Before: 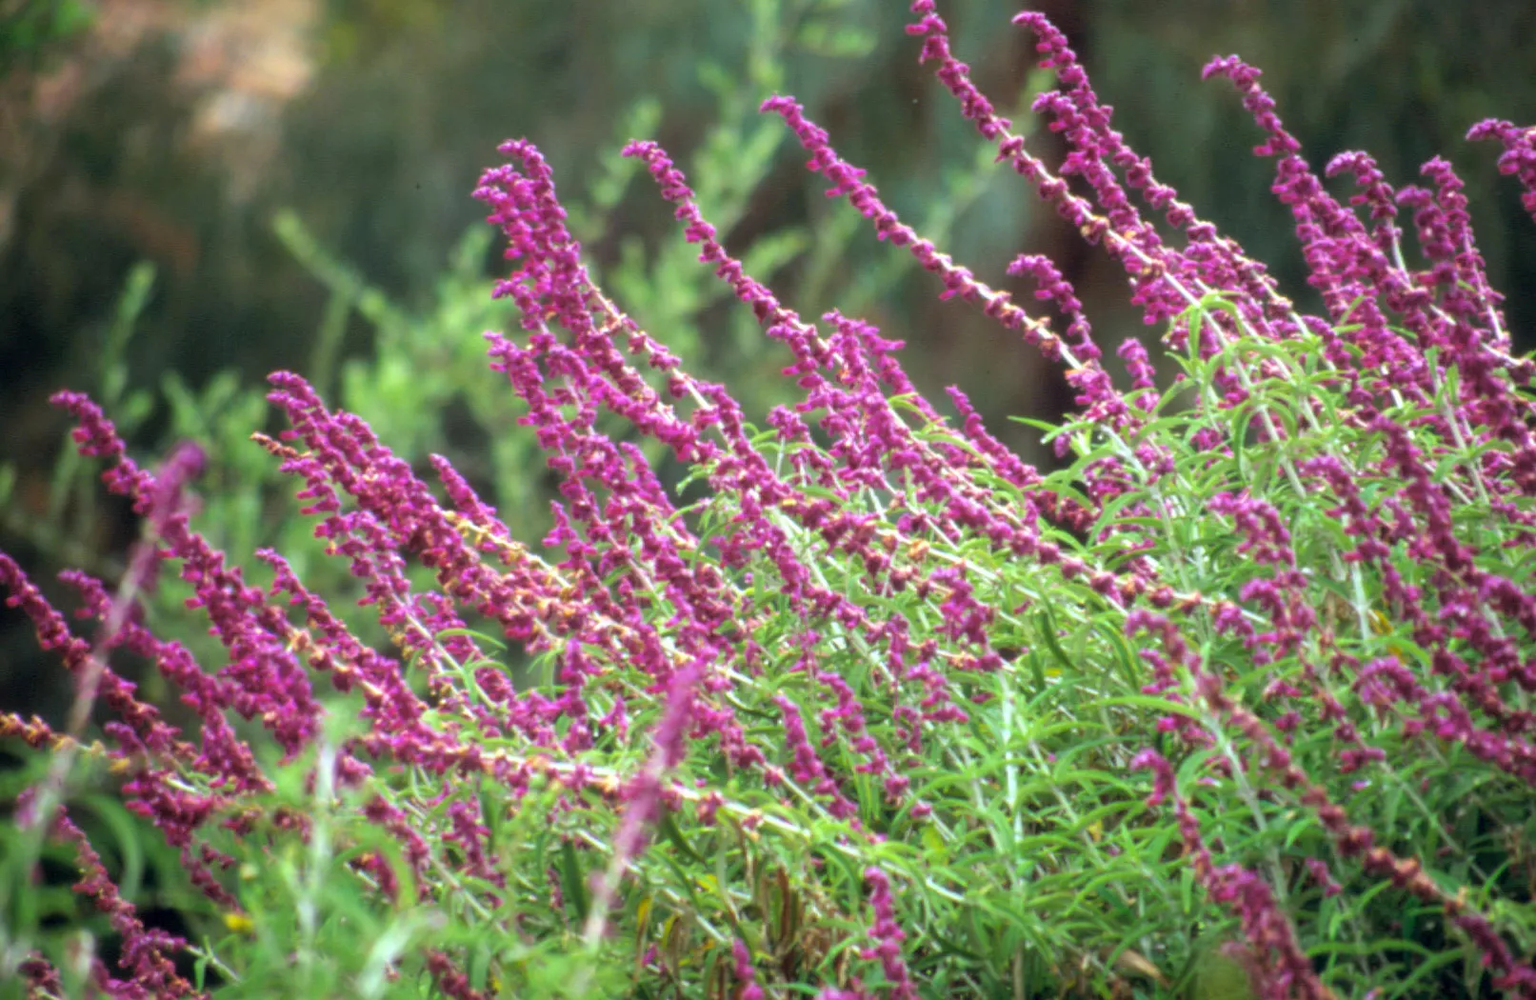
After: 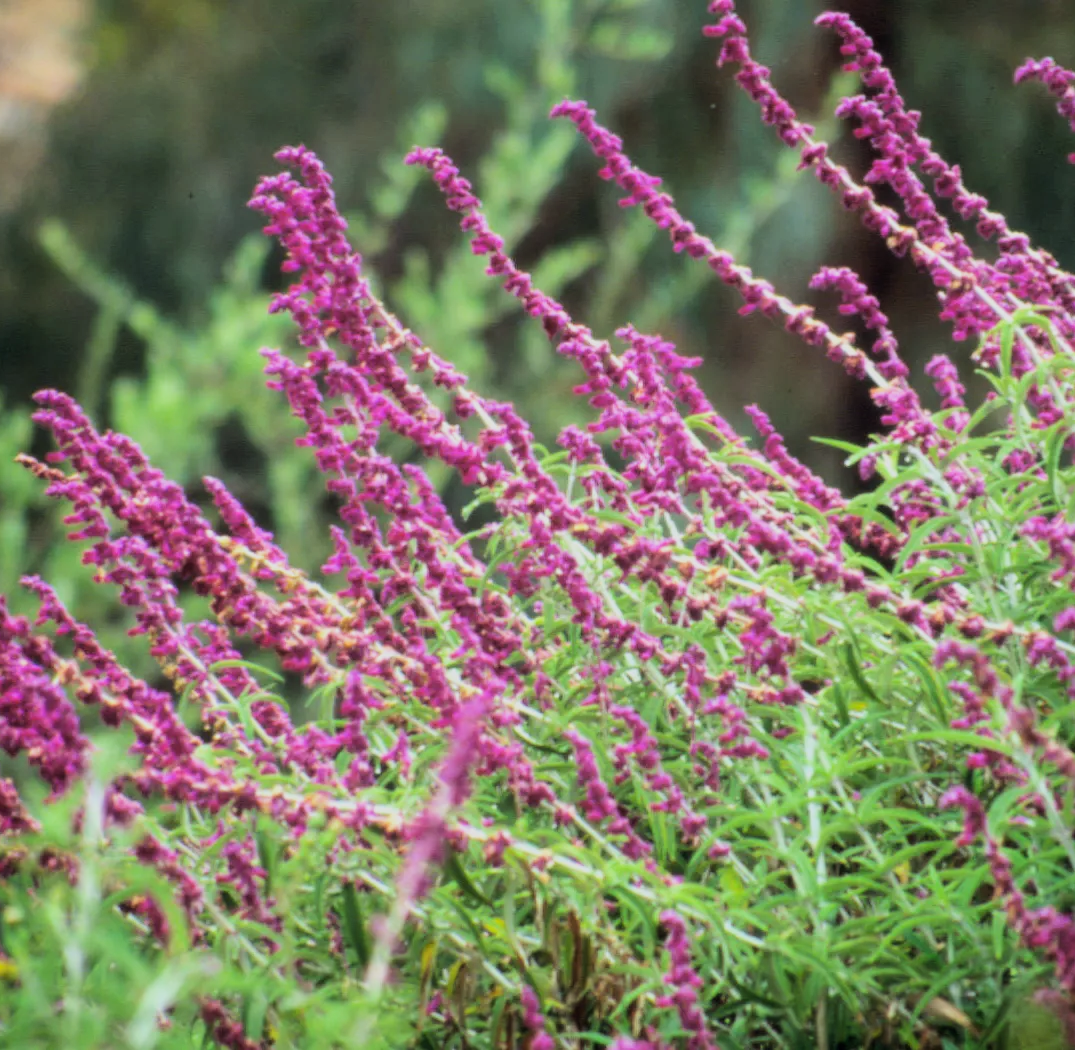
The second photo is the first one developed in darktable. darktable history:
filmic rgb: black relative exposure -7.5 EV, white relative exposure 5 EV, hardness 3.31, contrast 1.3, contrast in shadows safe
crop: left 15.419%, right 17.914%
